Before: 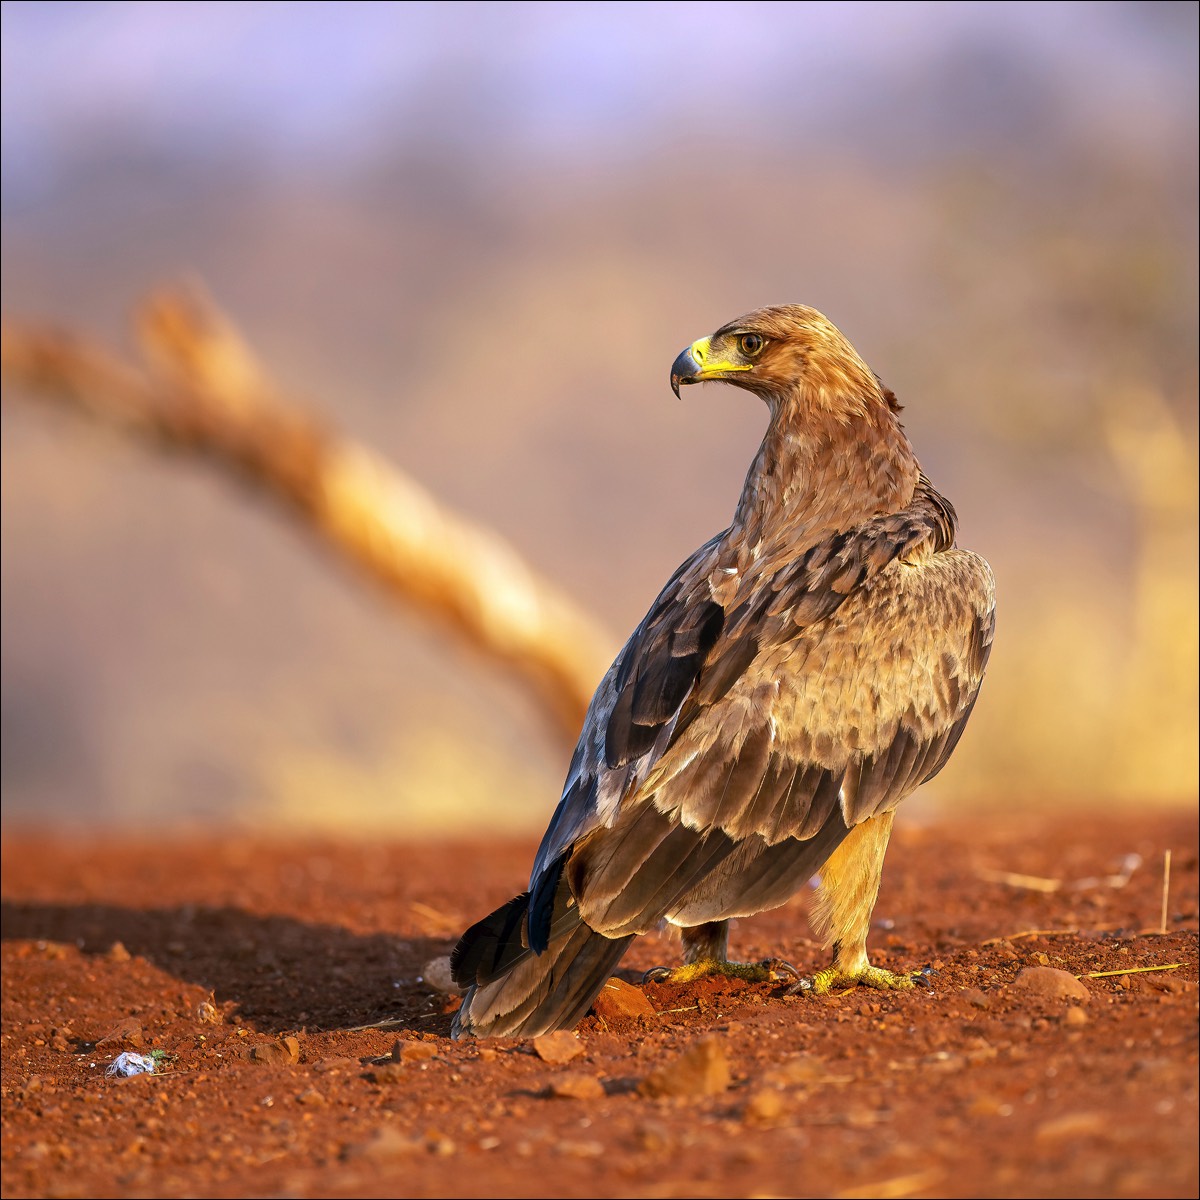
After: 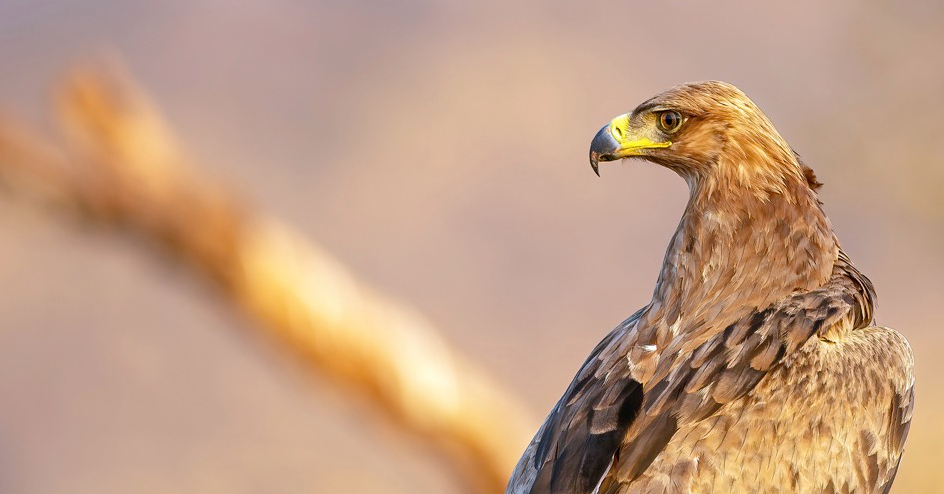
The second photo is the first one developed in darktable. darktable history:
crop: left 6.804%, top 18.613%, right 14.451%, bottom 40.212%
